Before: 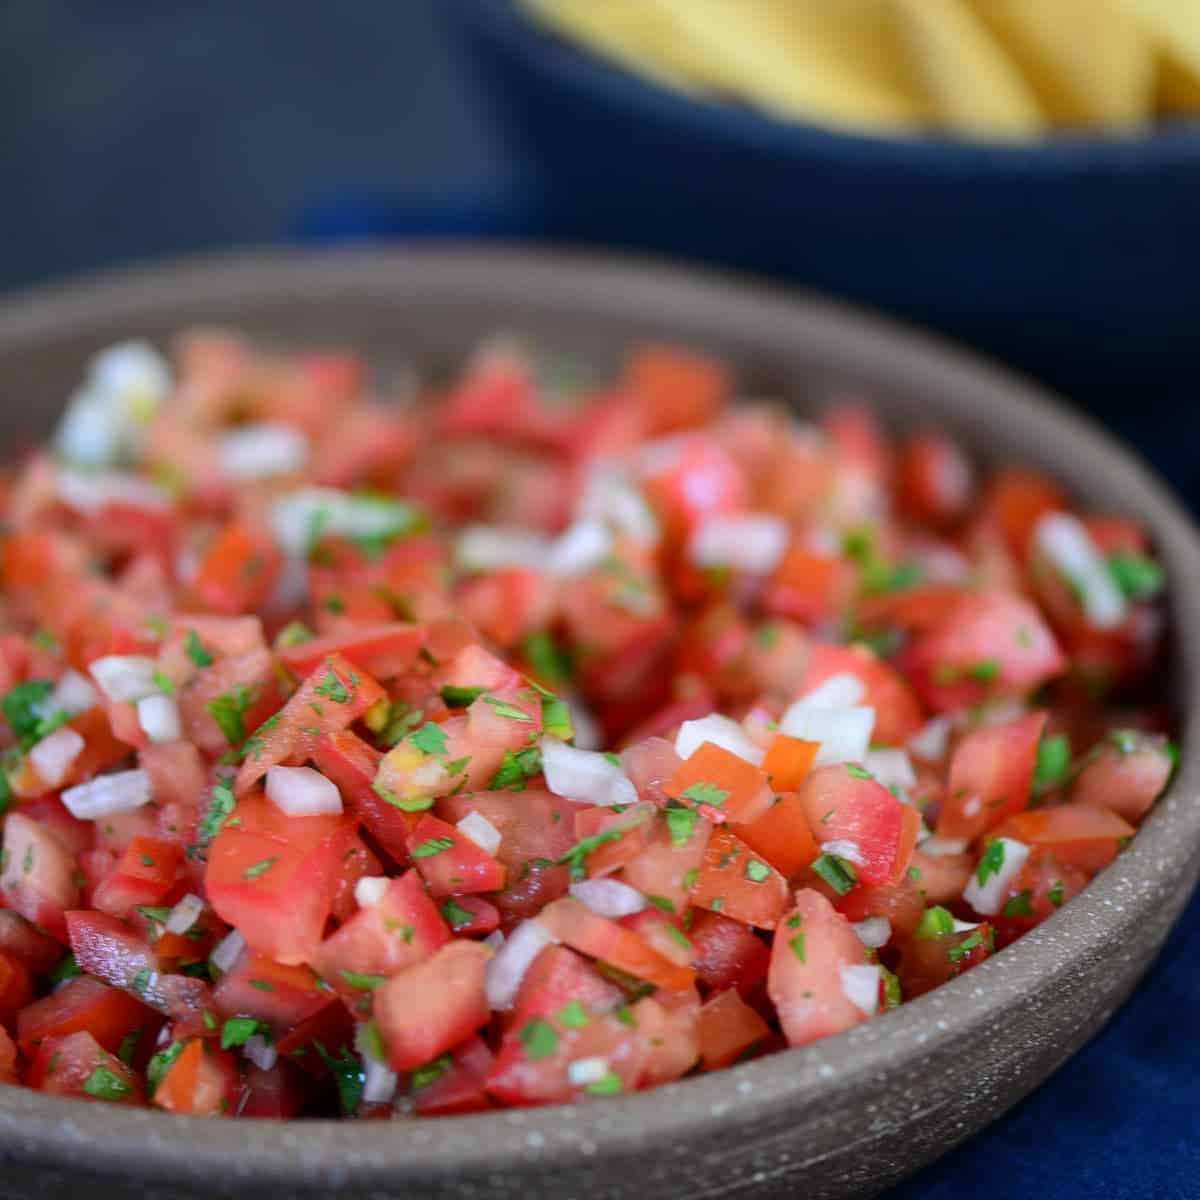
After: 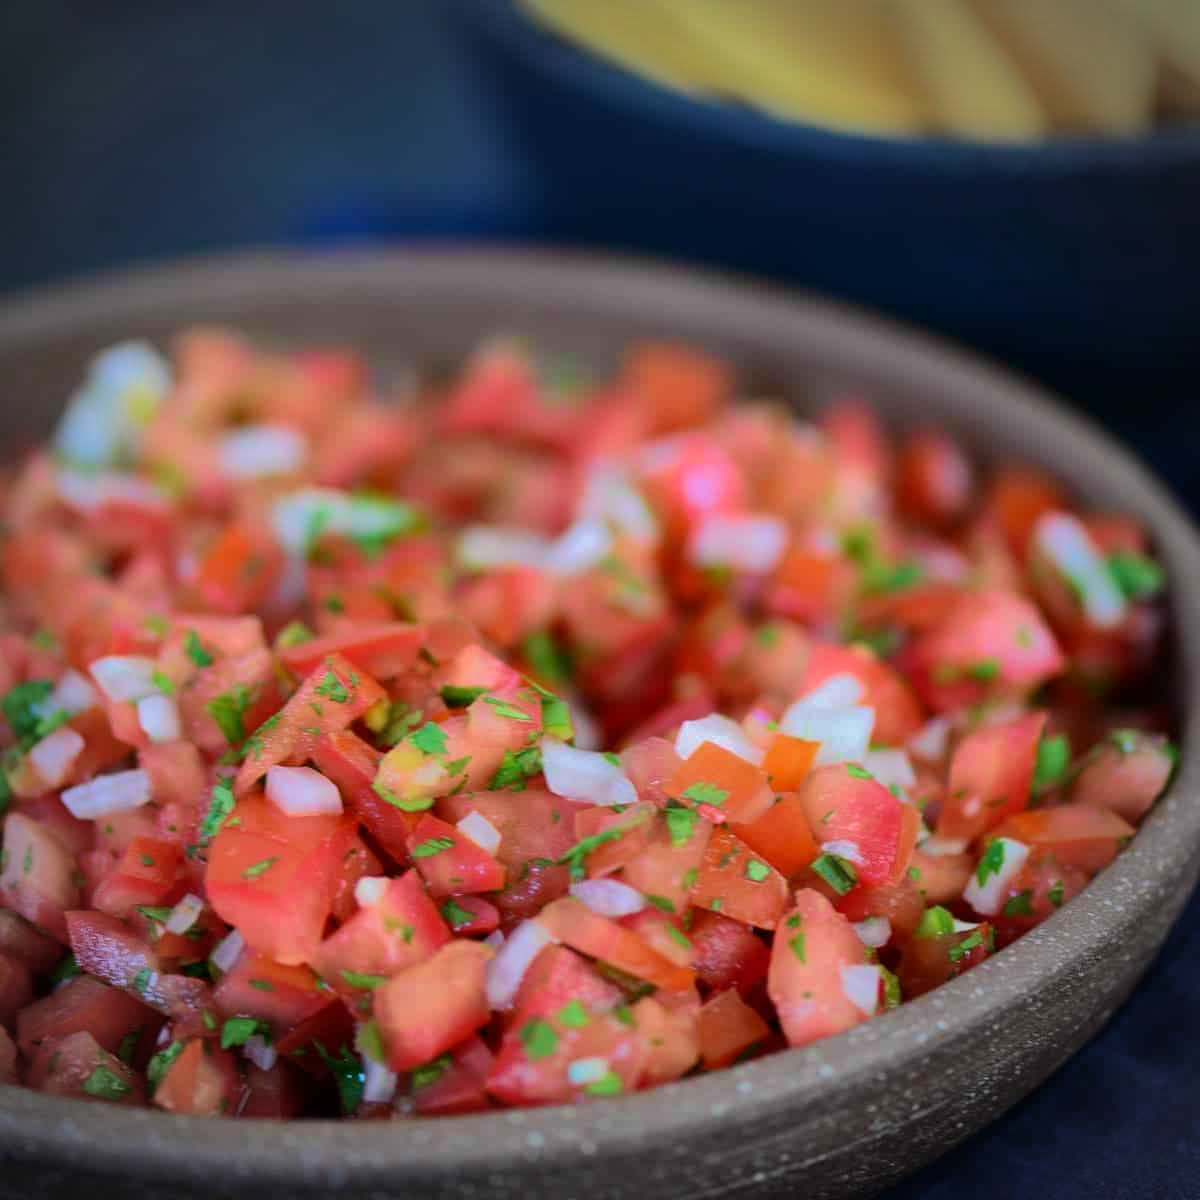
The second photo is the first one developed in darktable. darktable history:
velvia: strength 50%
shadows and highlights: shadows -19.91, highlights -73.15
vignetting: automatic ratio true
